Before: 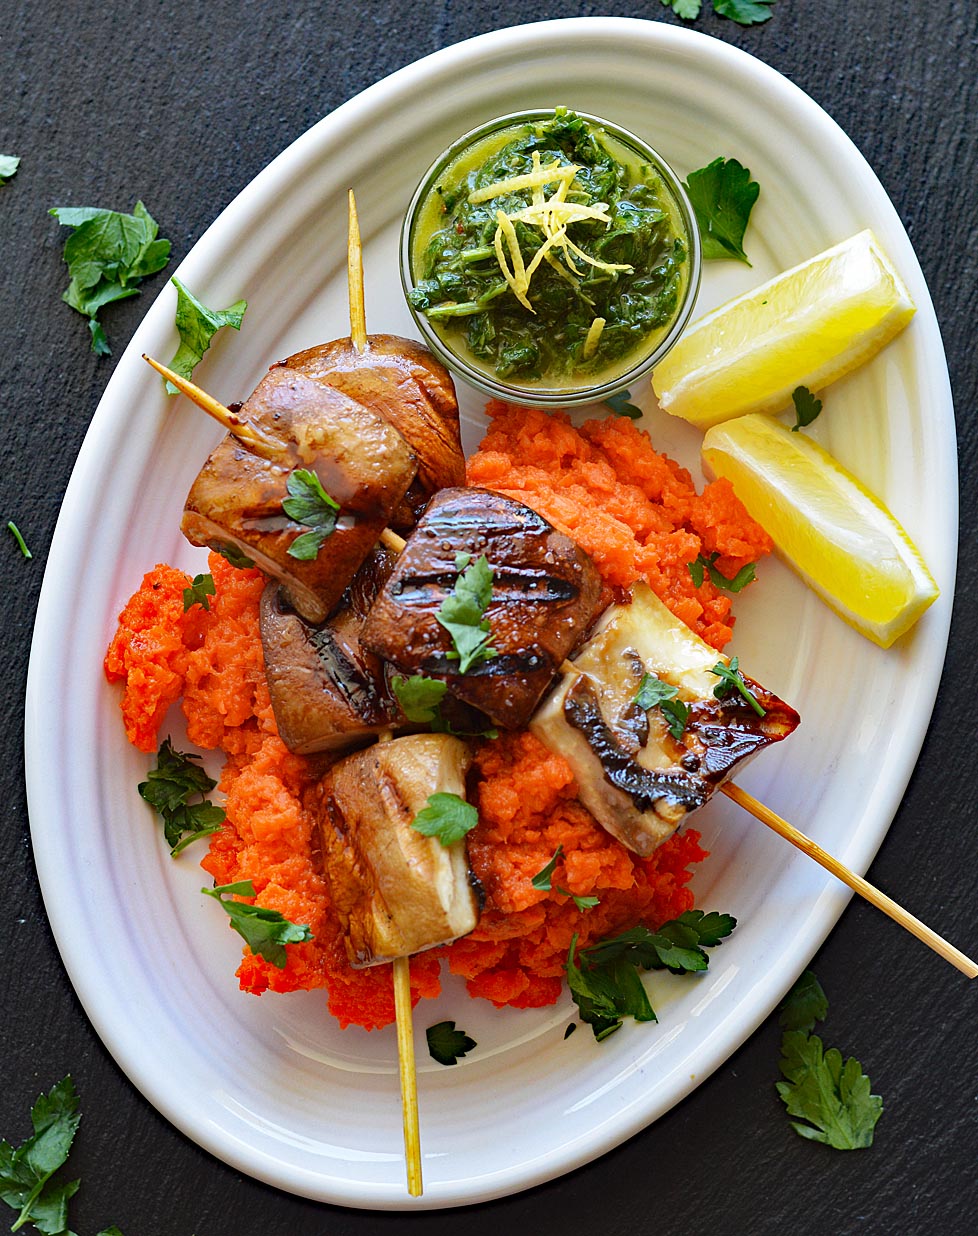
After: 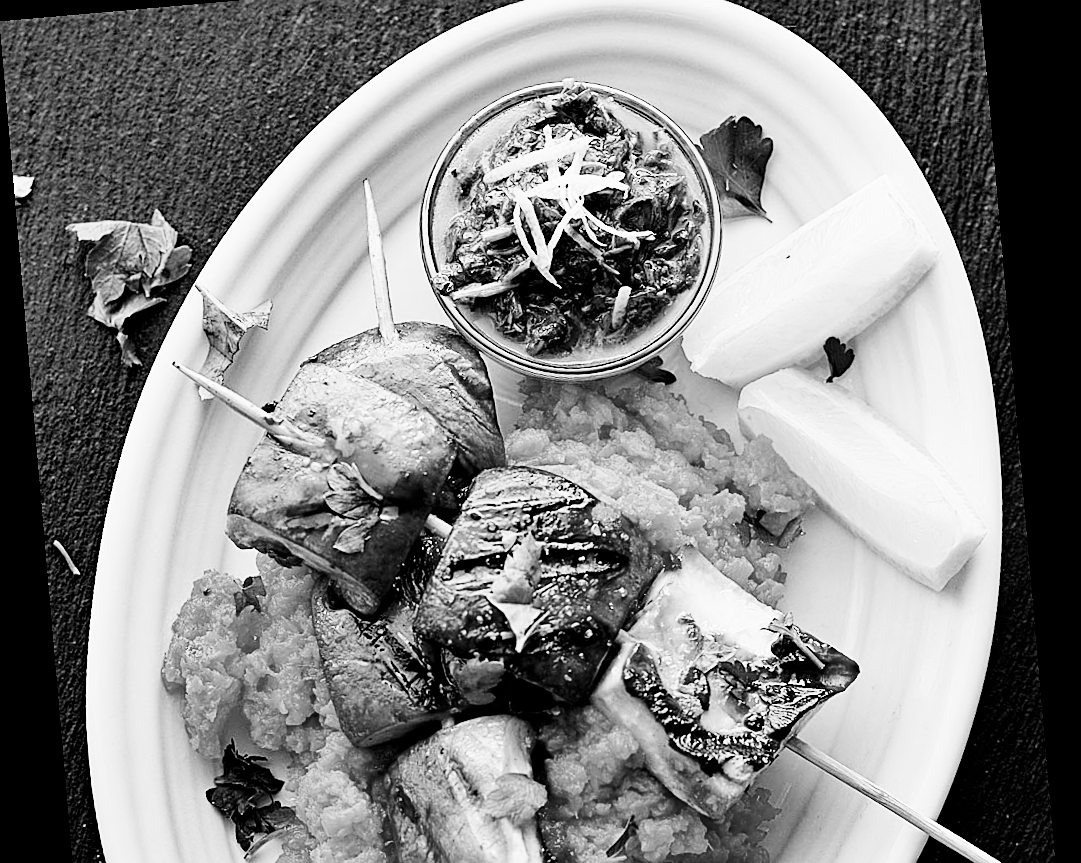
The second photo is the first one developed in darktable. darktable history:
rotate and perspective: rotation -4.98°, automatic cropping off
contrast brightness saturation: contrast 0.25, saturation -0.31
exposure: black level correction 0, exposure 0.7 EV, compensate exposure bias true, compensate highlight preservation false
filmic rgb: black relative exposure -3.31 EV, white relative exposure 3.45 EV, hardness 2.36, contrast 1.103
crop and rotate: top 4.848%, bottom 29.503%
white balance: red 0.954, blue 1.079
monochrome: on, module defaults
sharpen: on, module defaults
